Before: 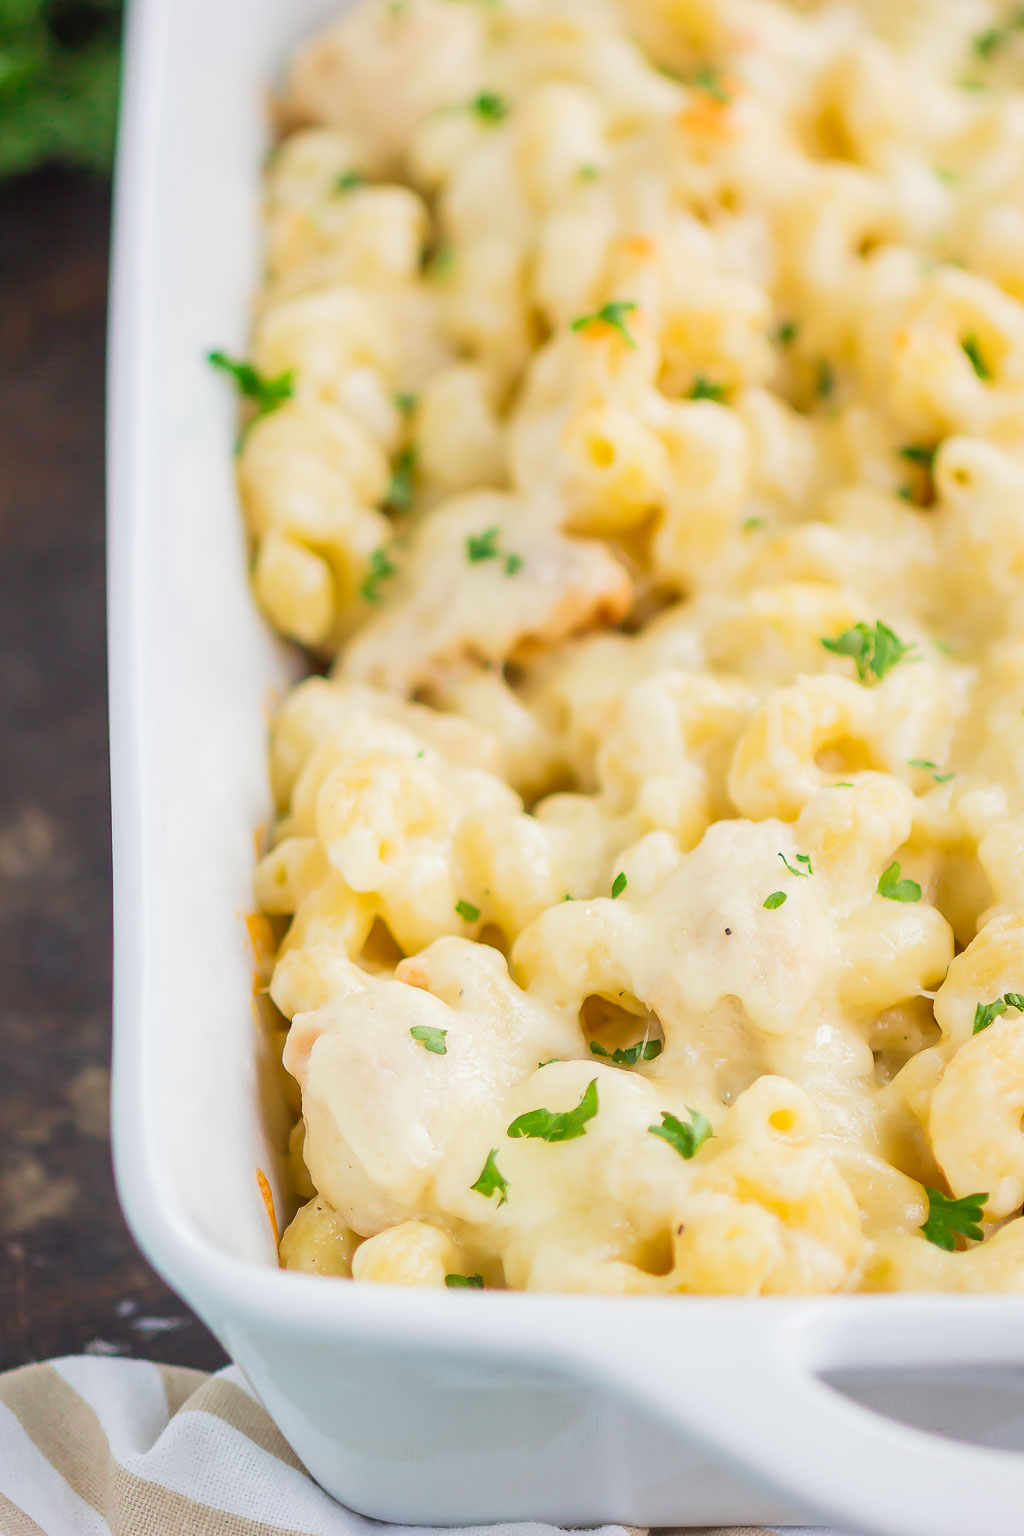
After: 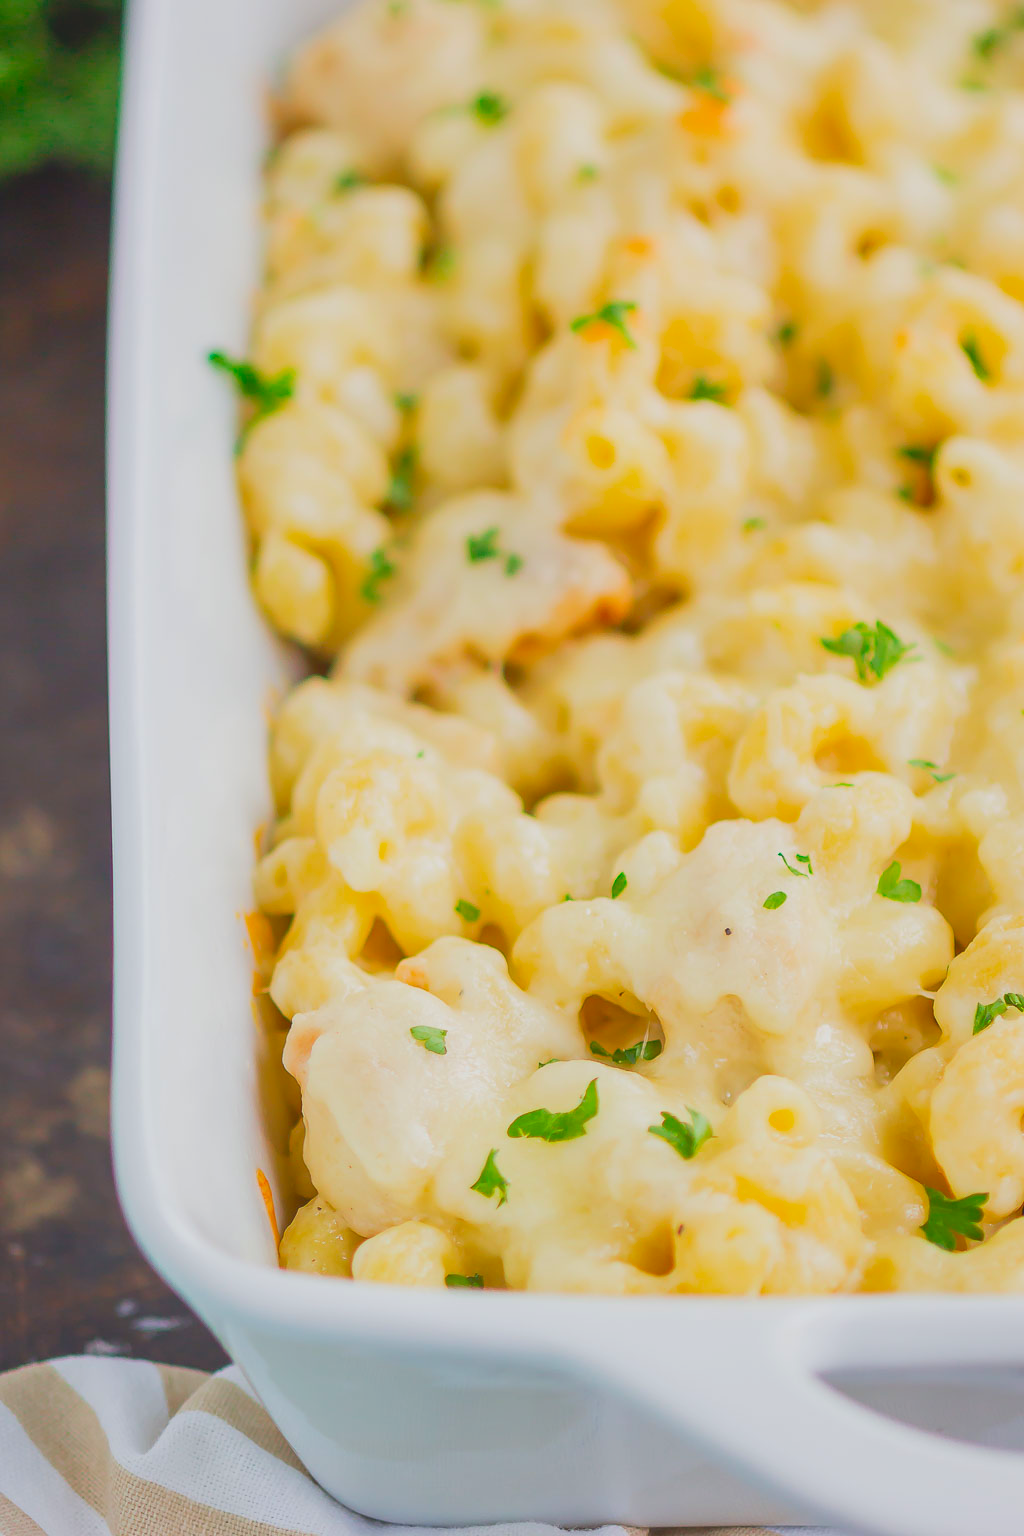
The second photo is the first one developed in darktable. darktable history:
contrast brightness saturation: contrast -0.192, saturation 0.19
